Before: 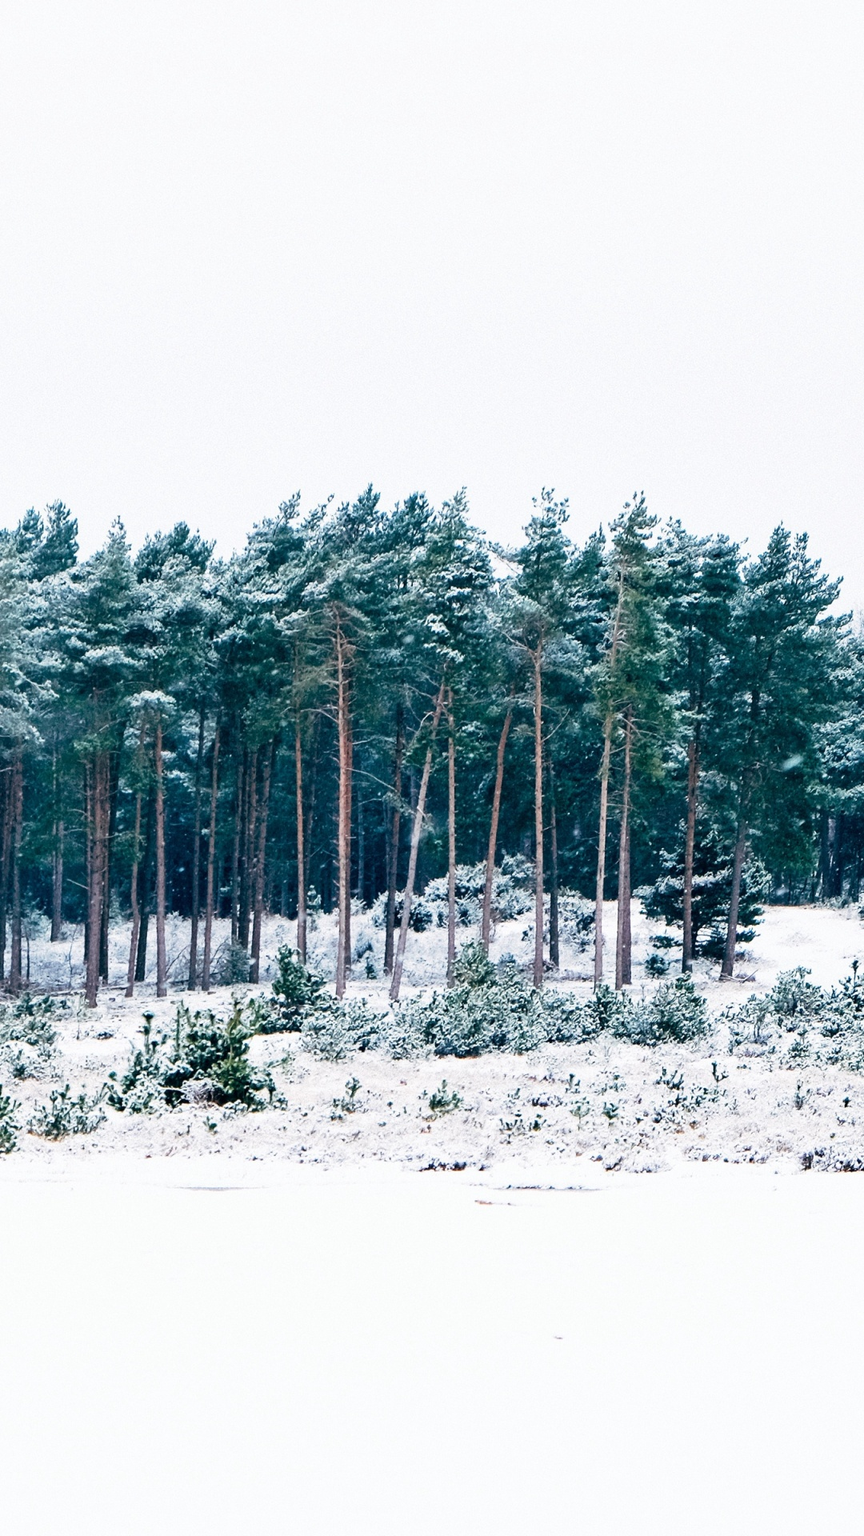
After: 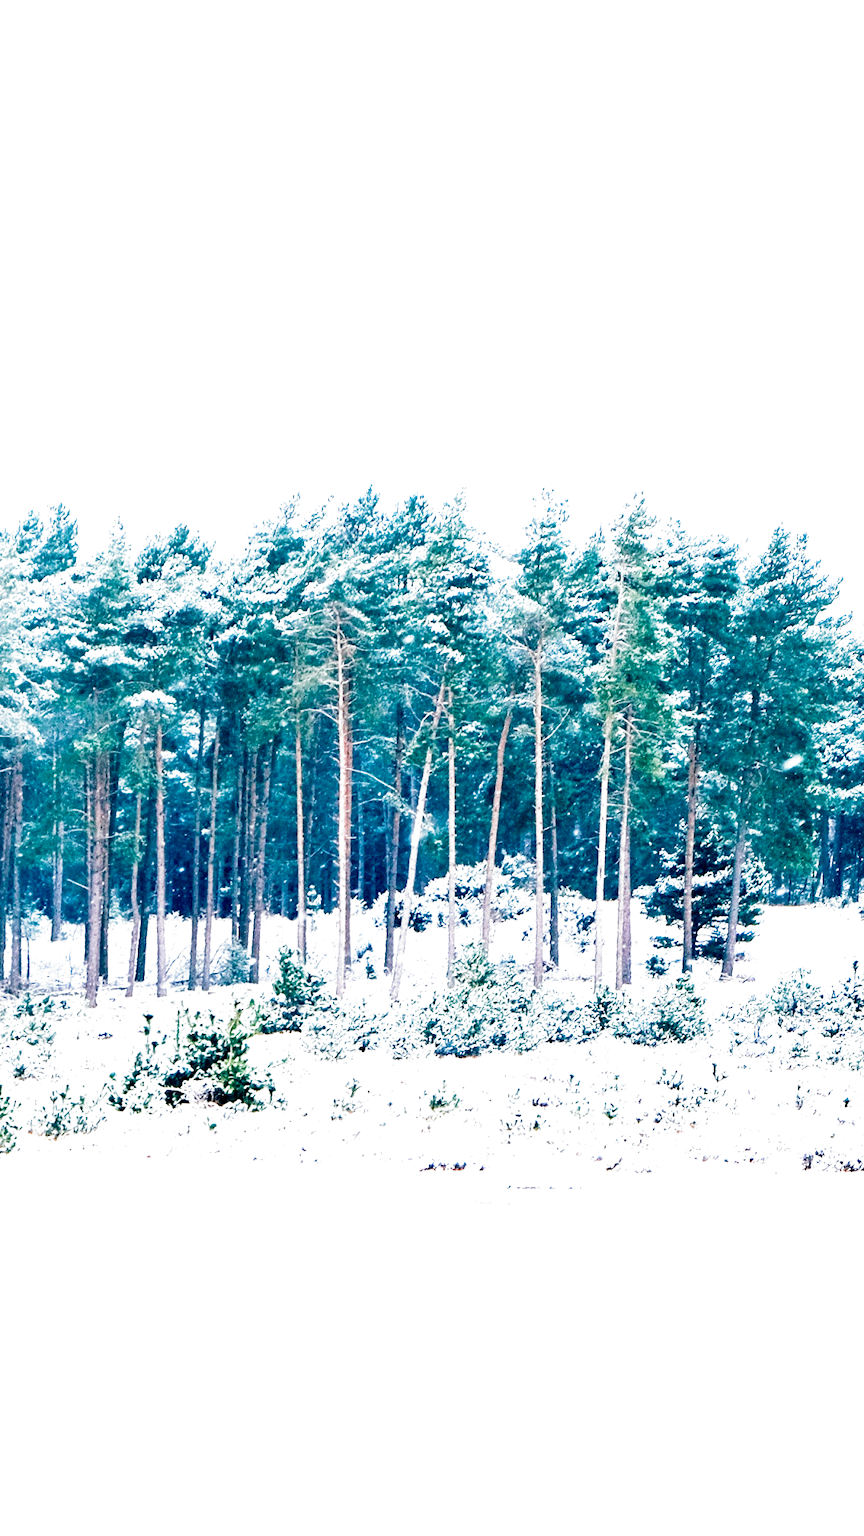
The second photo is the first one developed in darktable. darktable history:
exposure: black level correction 0.001, exposure 1.845 EV, compensate exposure bias true, compensate highlight preservation false
filmic rgb: middle gray luminance 9.35%, black relative exposure -10.6 EV, white relative exposure 3.43 EV, target black luminance 0%, hardness 6, latitude 59.49%, contrast 1.091, highlights saturation mix 4.45%, shadows ↔ highlights balance 28.62%, preserve chrominance no, color science v4 (2020), contrast in shadows soft
